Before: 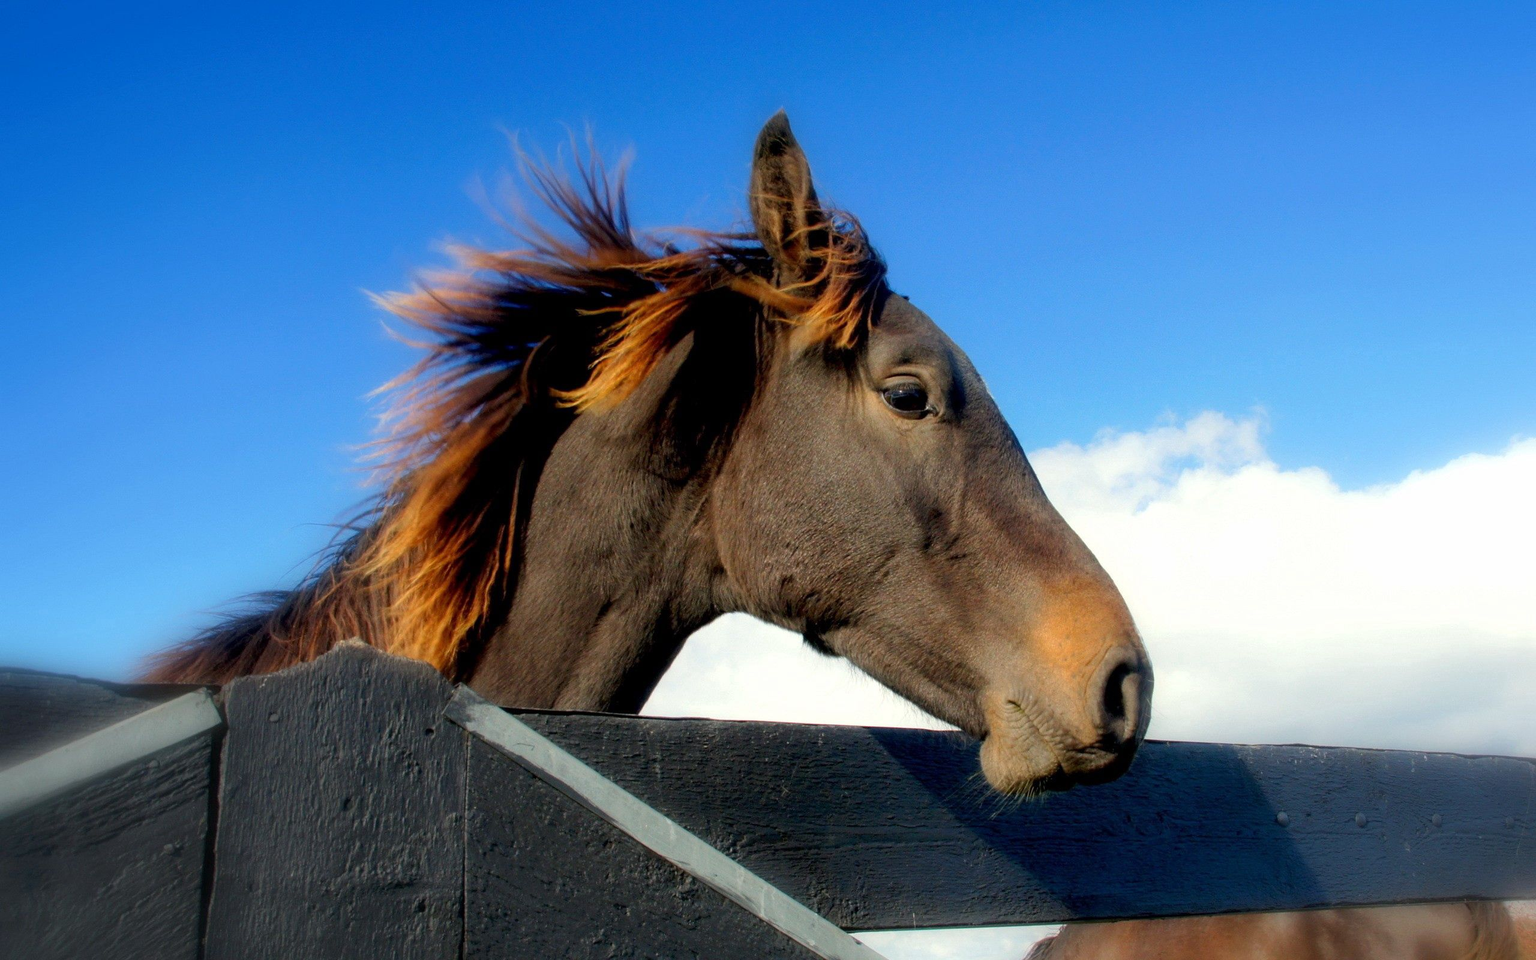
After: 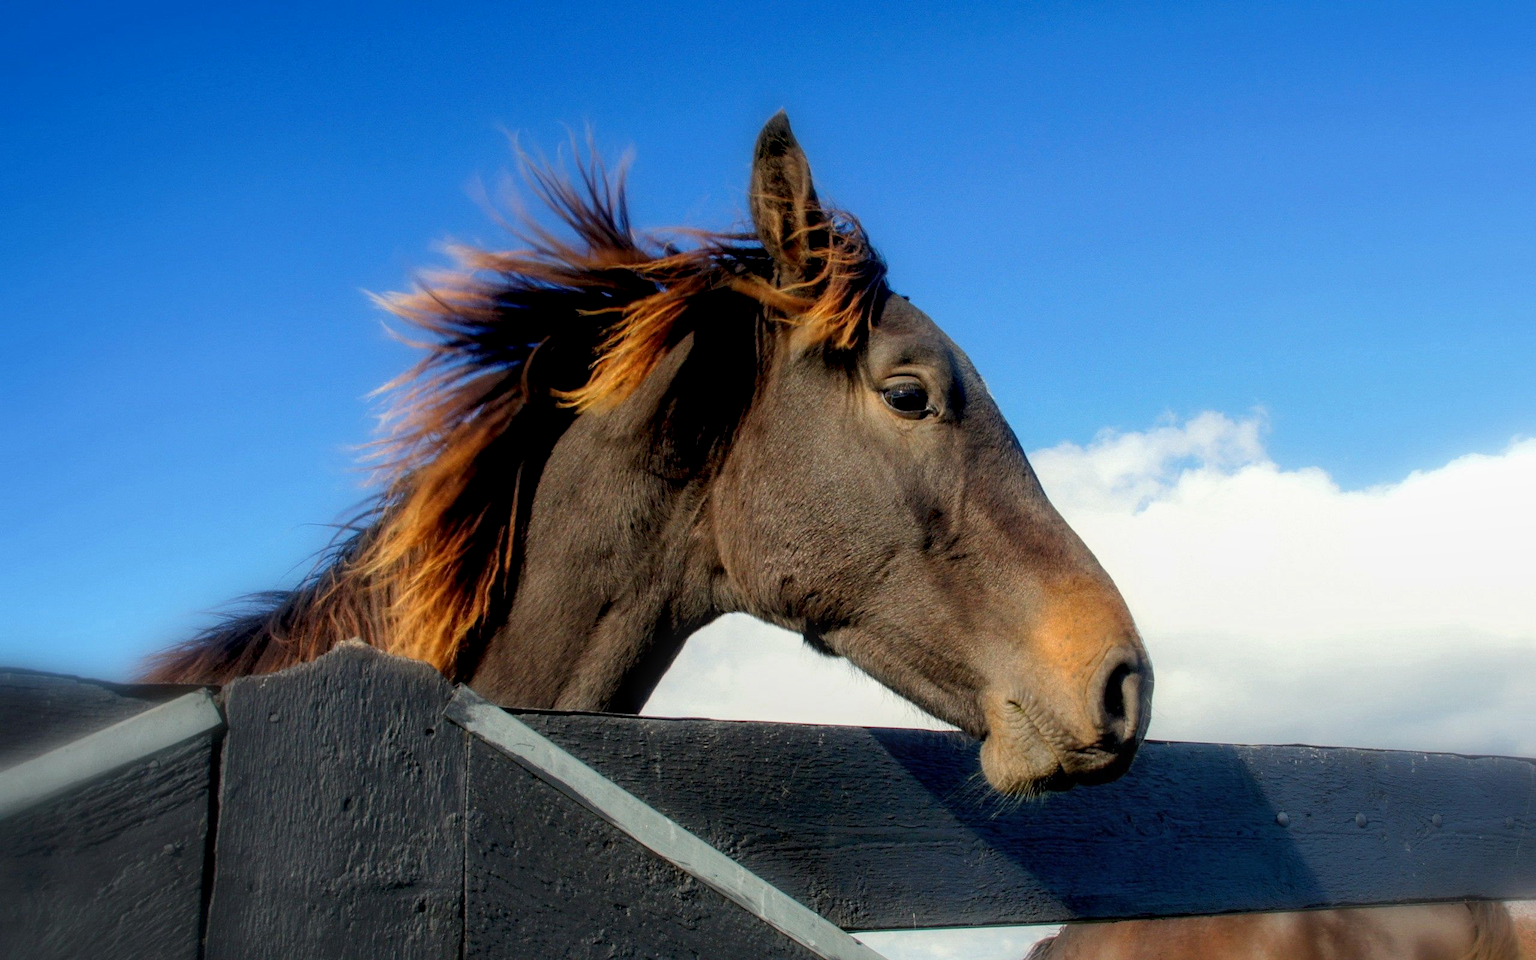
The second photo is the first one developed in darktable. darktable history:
exposure: exposure -0.112 EV, compensate highlight preservation false
local contrast: on, module defaults
